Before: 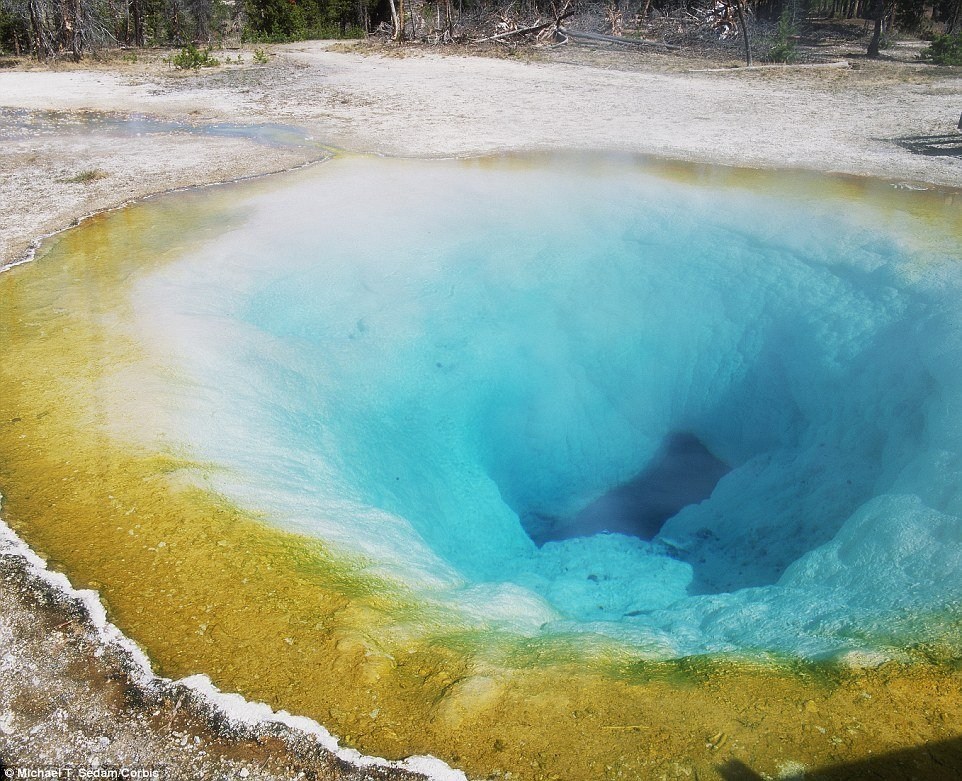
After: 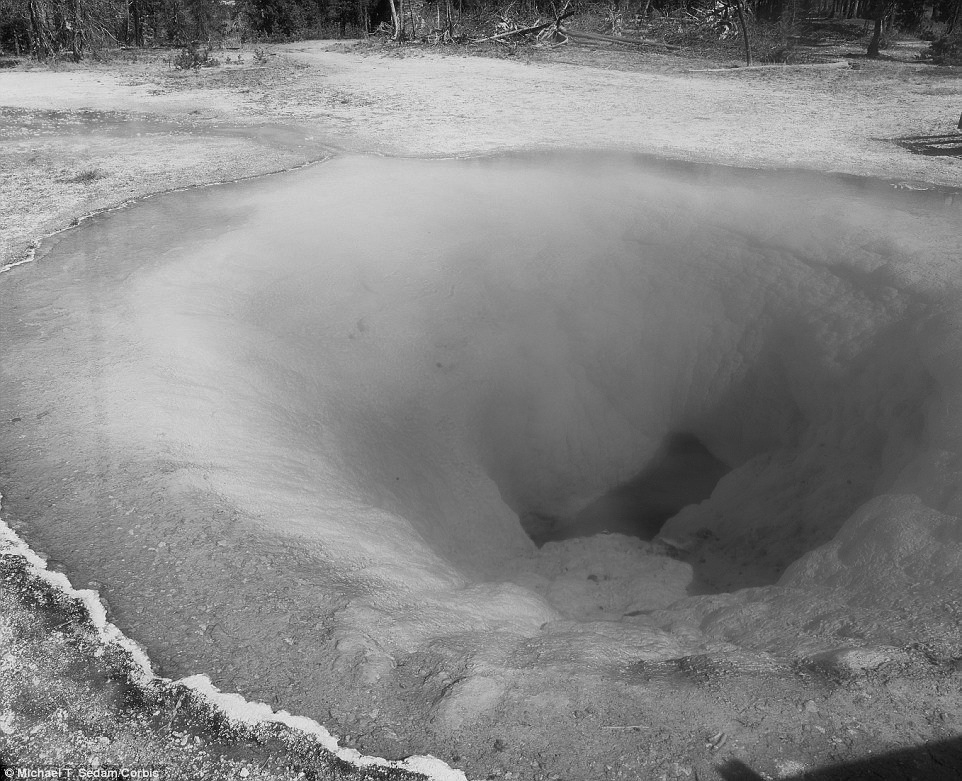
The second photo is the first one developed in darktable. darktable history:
color correction: highlights a* -15.58, highlights b* 40, shadows a* -40, shadows b* -26.18
color balance rgb: perceptual saturation grading › global saturation 25%, global vibrance 20%
monochrome: a 26.22, b 42.67, size 0.8
color zones: curves: ch2 [(0, 0.5) (0.143, 0.5) (0.286, 0.416) (0.429, 0.5) (0.571, 0.5) (0.714, 0.5) (0.857, 0.5) (1, 0.5)]
